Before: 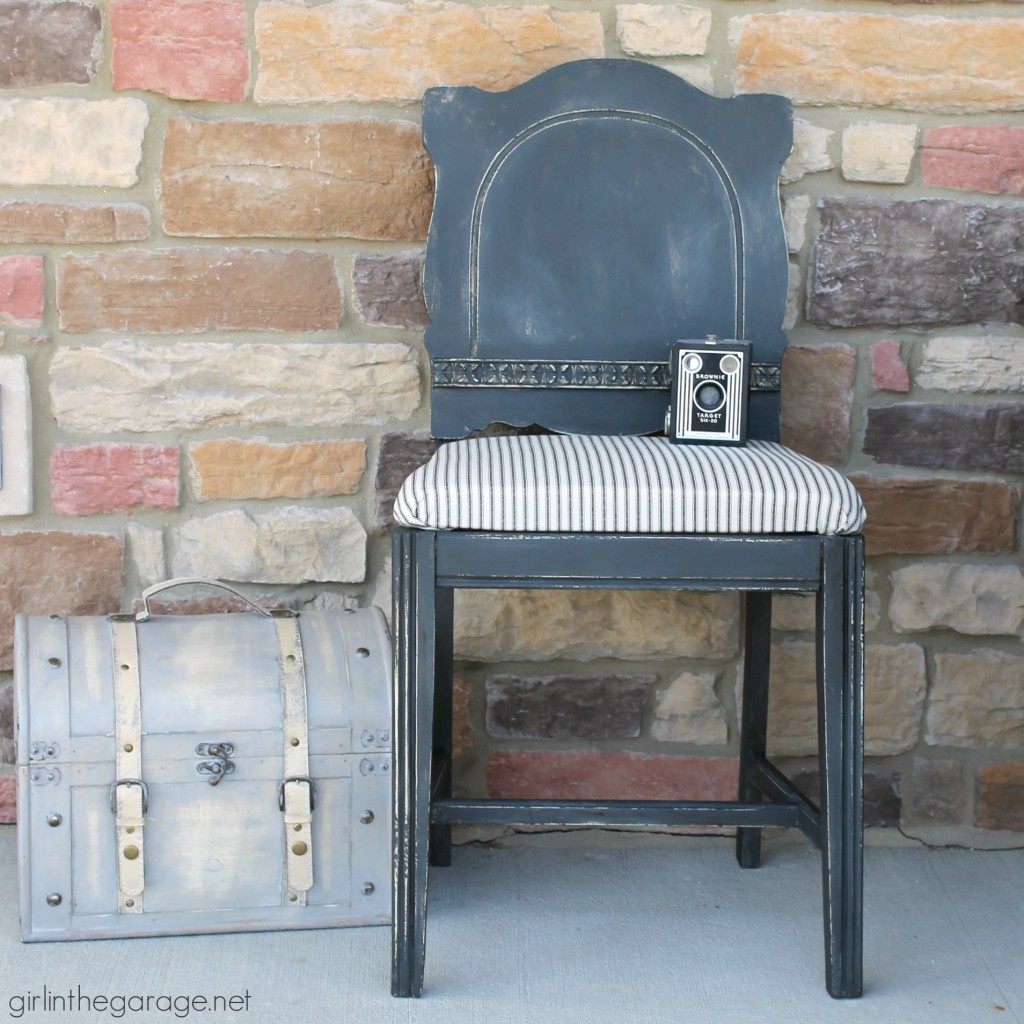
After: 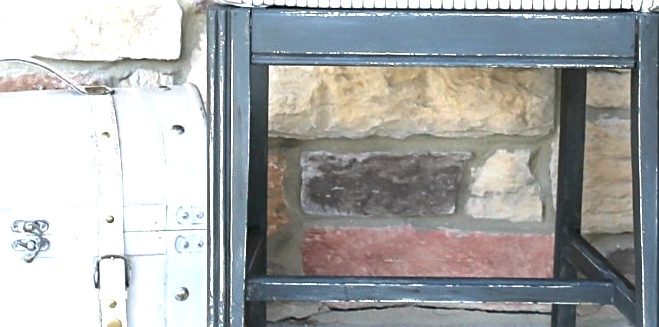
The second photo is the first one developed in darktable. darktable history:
exposure: black level correction 0, exposure 1.3 EV, compensate exposure bias true, compensate highlight preservation false
crop: left 18.091%, top 51.13%, right 17.525%, bottom 16.85%
sharpen: on, module defaults
local contrast: mode bilateral grid, contrast 20, coarseness 50, detail 120%, midtone range 0.2
